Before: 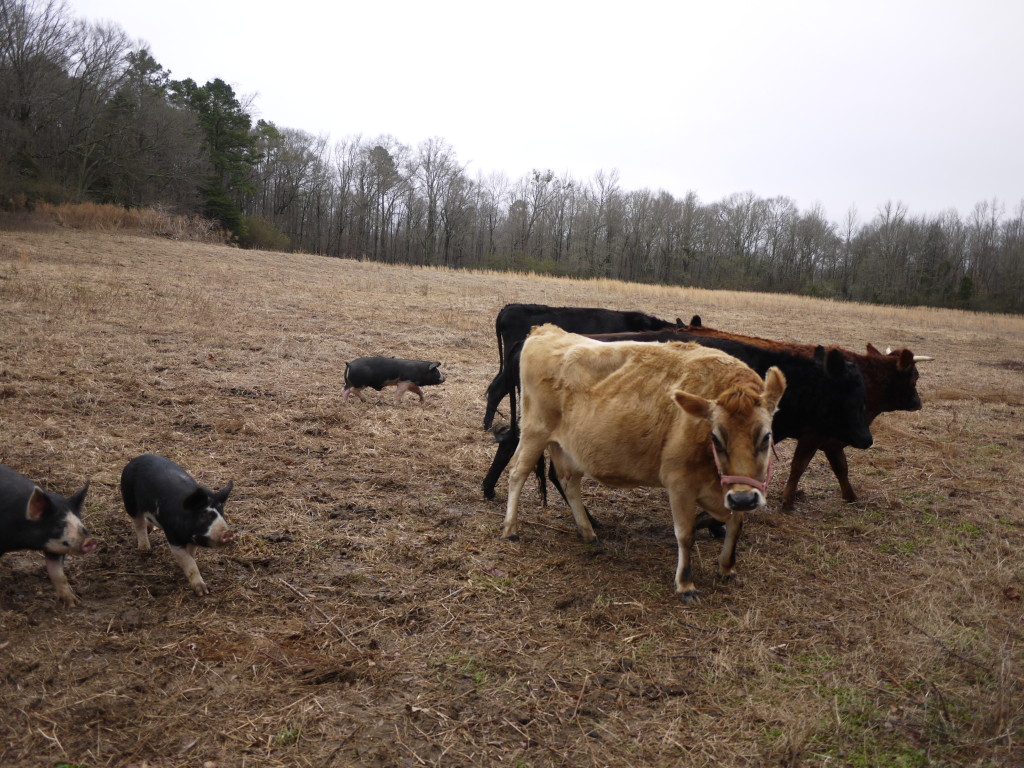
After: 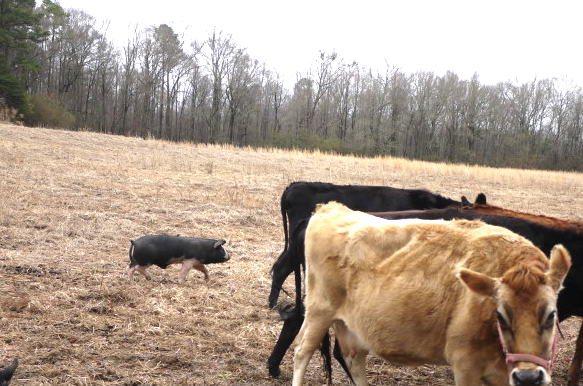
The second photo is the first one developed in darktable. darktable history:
exposure: exposure 1 EV, compensate highlight preservation false
crop: left 21.069%, top 15.974%, right 21.96%, bottom 33.733%
contrast brightness saturation: saturation -0.068
